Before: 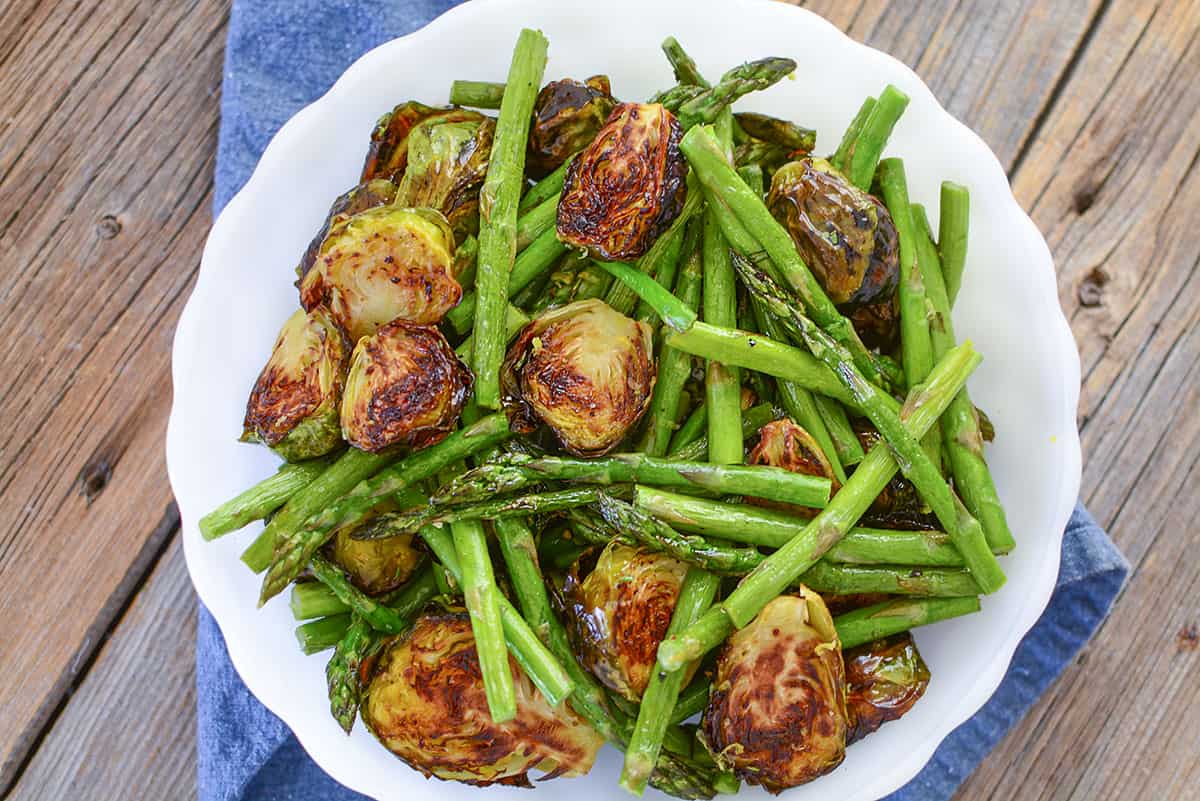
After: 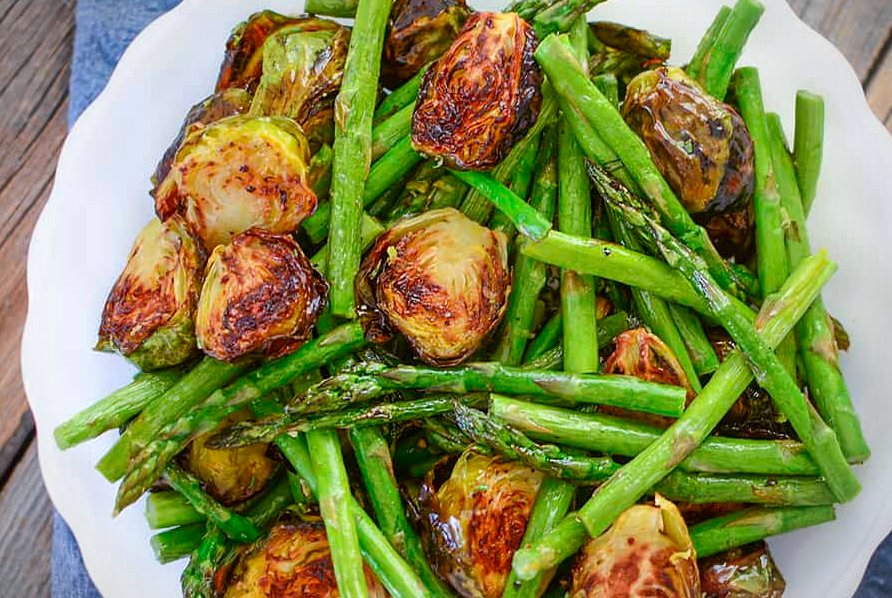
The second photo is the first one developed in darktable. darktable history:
crop and rotate: left 12.122%, top 11.423%, right 13.489%, bottom 13.915%
vignetting: fall-off start 89.36%, fall-off radius 43.47%, width/height ratio 1.156
